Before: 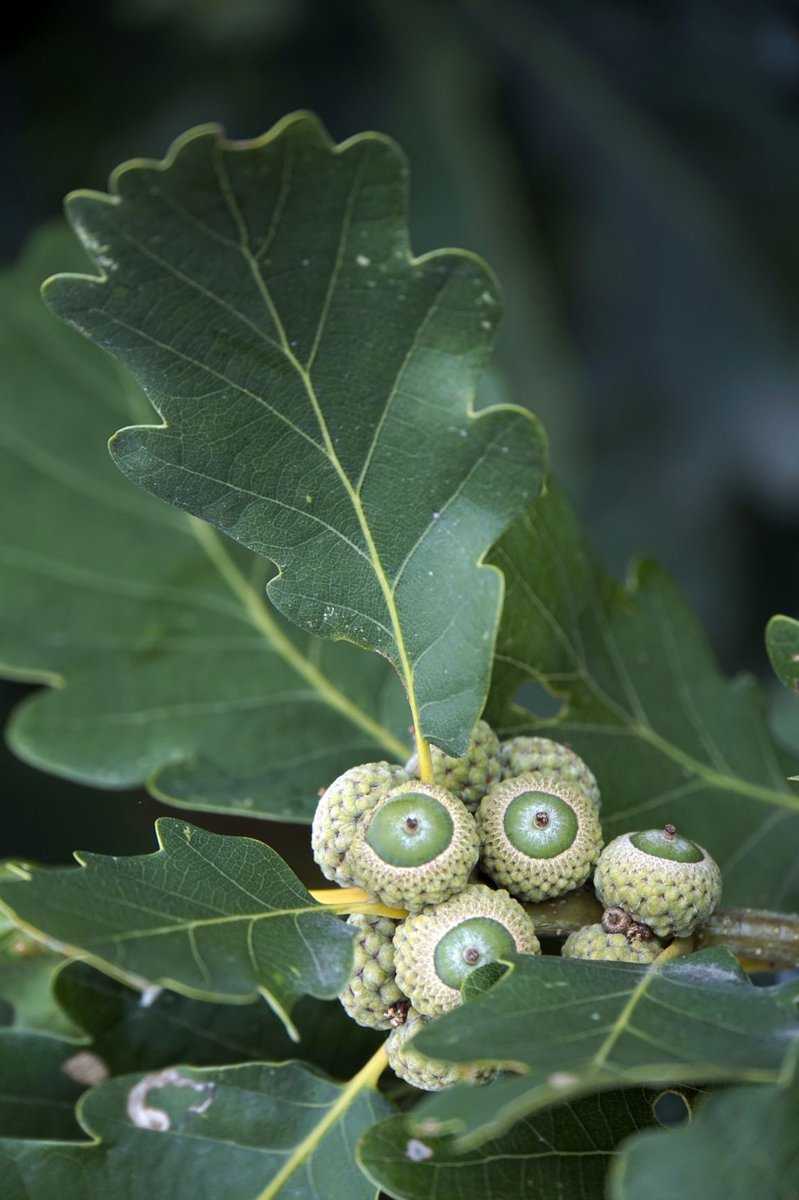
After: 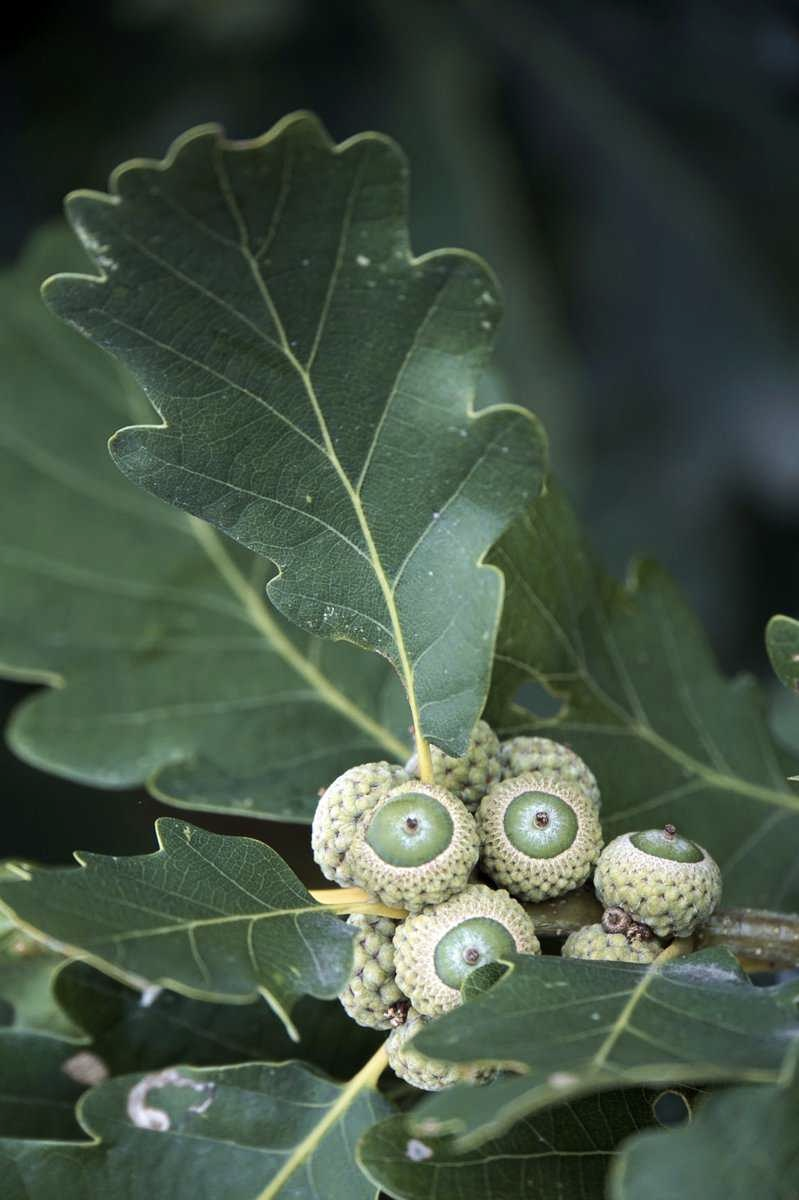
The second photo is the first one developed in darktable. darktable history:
velvia: on, module defaults
contrast brightness saturation: contrast 0.1, saturation -0.36
